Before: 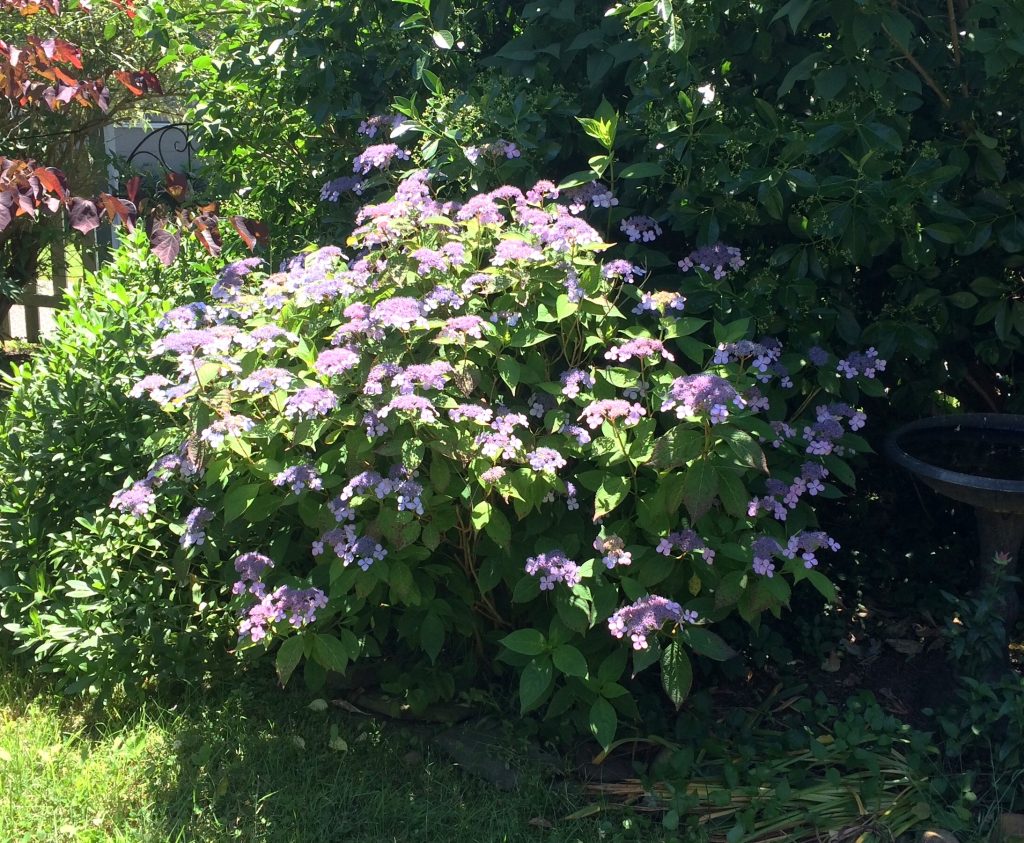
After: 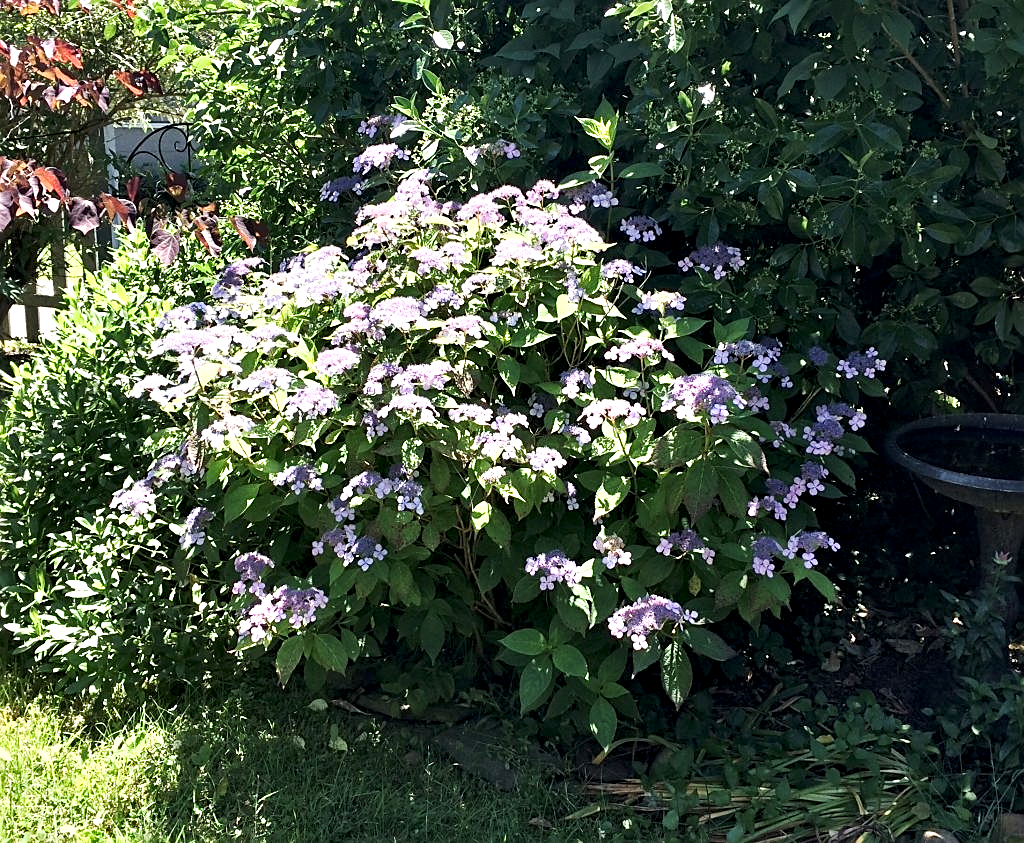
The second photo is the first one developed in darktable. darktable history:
sharpen: on, module defaults
tone curve: curves: ch0 [(0, 0) (0.003, 0.006) (0.011, 0.015) (0.025, 0.032) (0.044, 0.054) (0.069, 0.079) (0.1, 0.111) (0.136, 0.146) (0.177, 0.186) (0.224, 0.229) (0.277, 0.286) (0.335, 0.348) (0.399, 0.426) (0.468, 0.514) (0.543, 0.609) (0.623, 0.706) (0.709, 0.789) (0.801, 0.862) (0.898, 0.926) (1, 1)], preserve colors none
contrast equalizer: y [[0.601, 0.6, 0.598, 0.598, 0.6, 0.601], [0.5 ×6], [0.5 ×6], [0 ×6], [0 ×6]]
